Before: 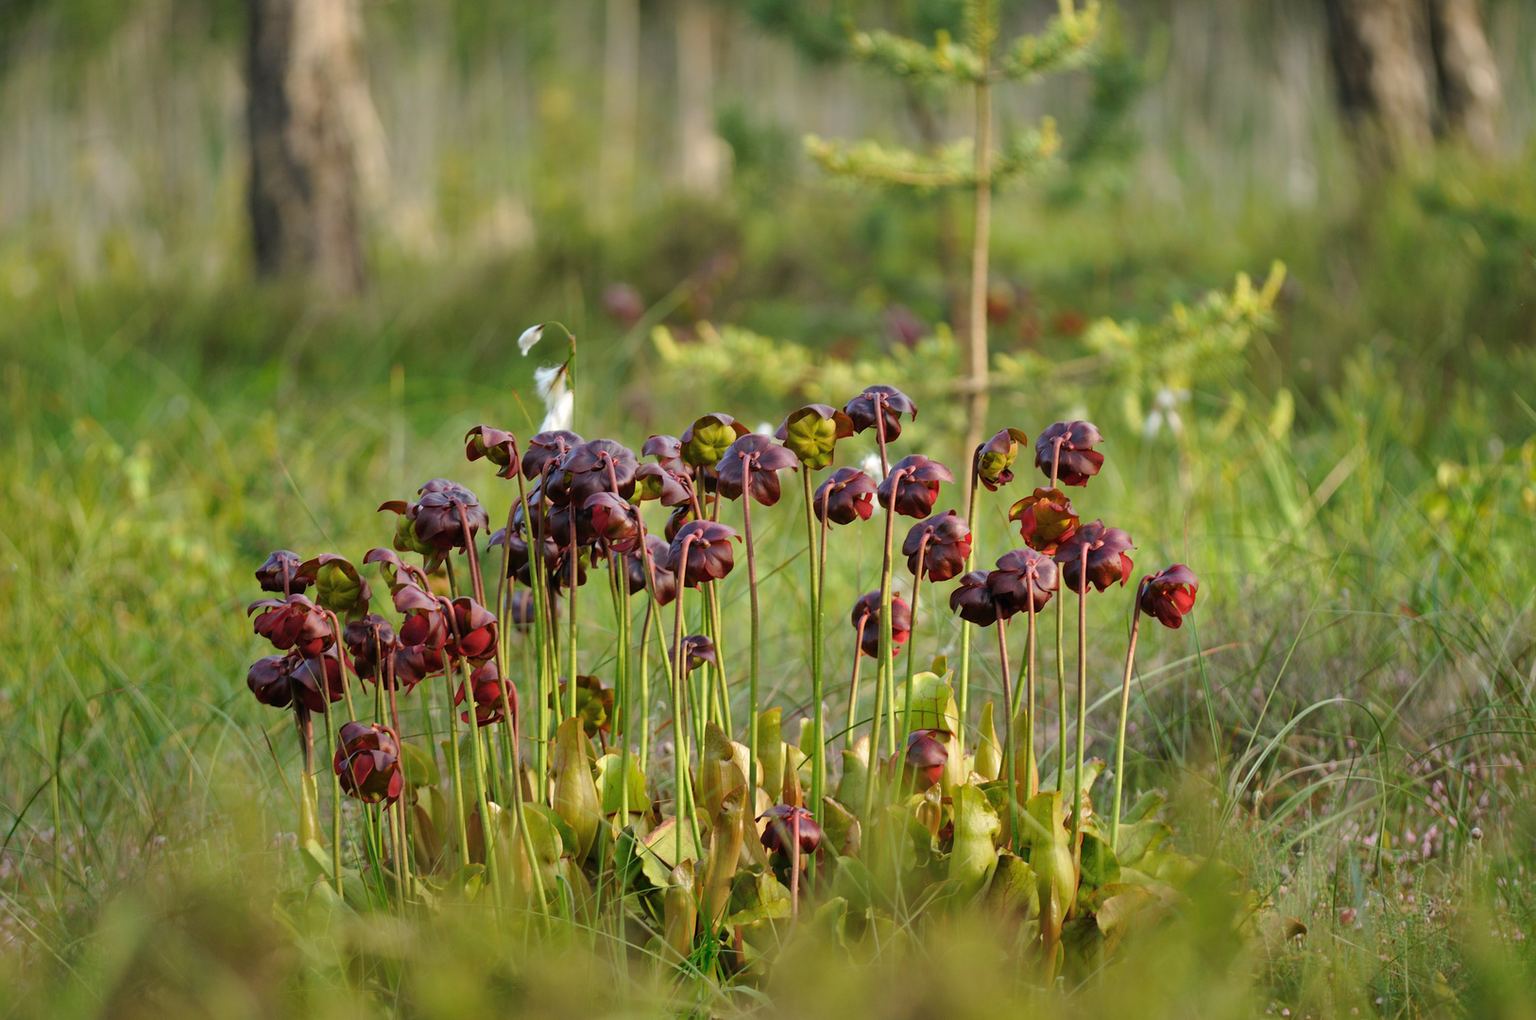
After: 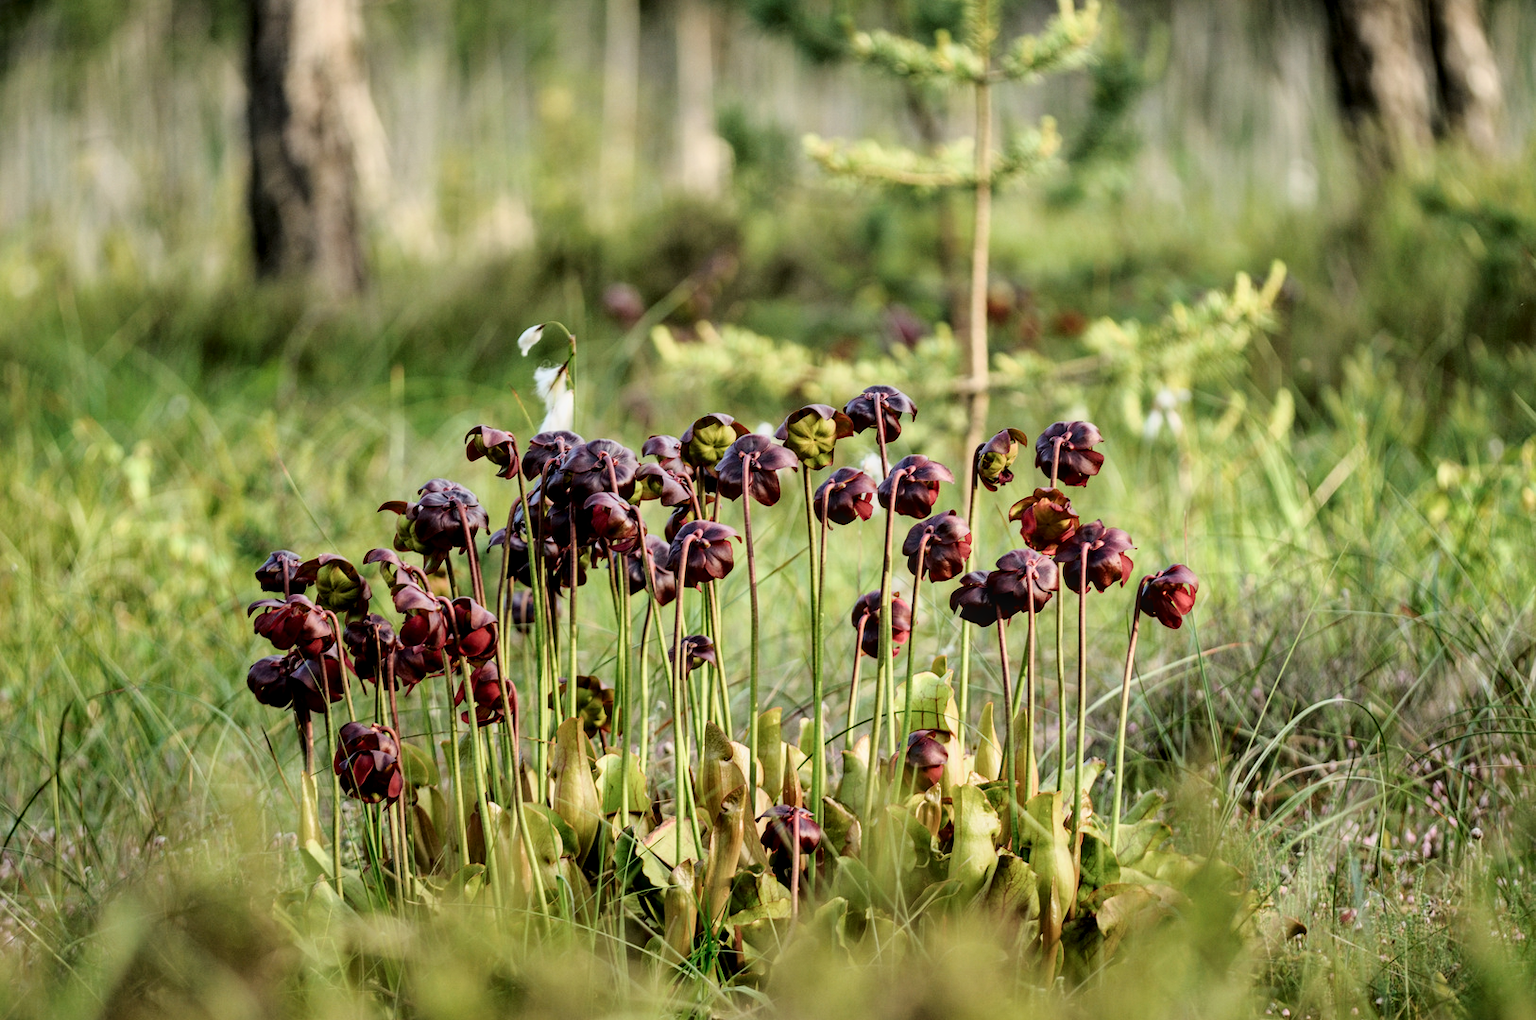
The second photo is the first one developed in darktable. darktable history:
filmic rgb: black relative exposure -7.65 EV, white relative exposure 4.56 EV, hardness 3.61, contrast 0.984, color science v5 (2021), contrast in shadows safe, contrast in highlights safe
local contrast: detail 130%
tone curve: curves: ch0 [(0.016, 0.011) (0.094, 0.016) (0.469, 0.508) (0.721, 0.862) (1, 1)], color space Lab, independent channels, preserve colors none
